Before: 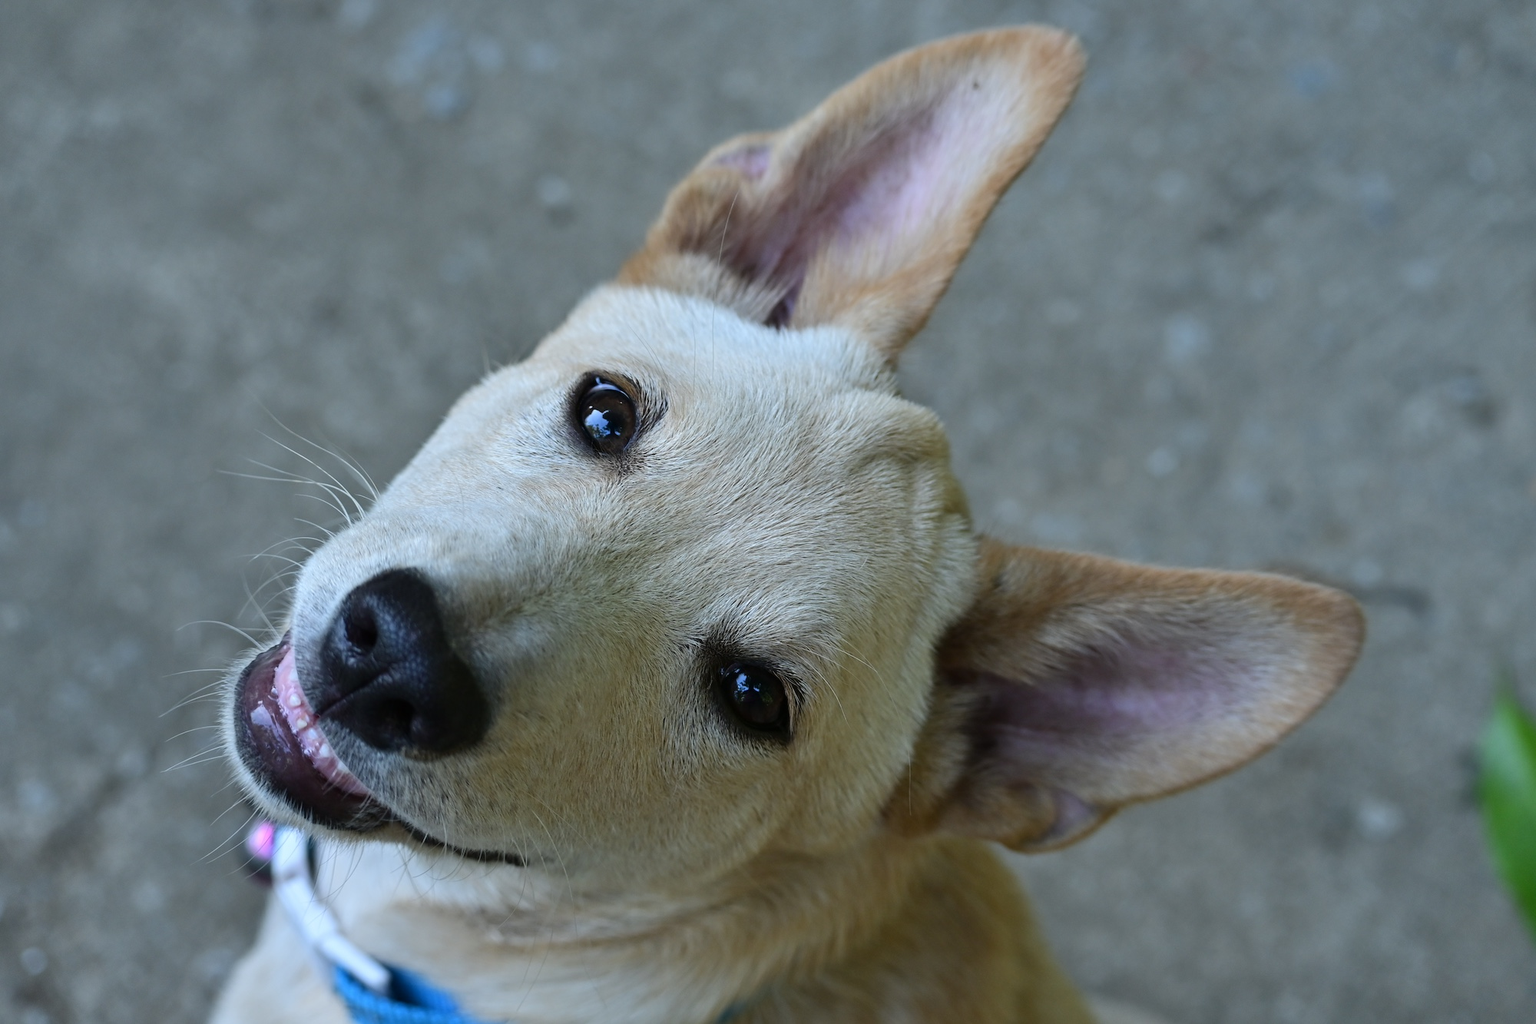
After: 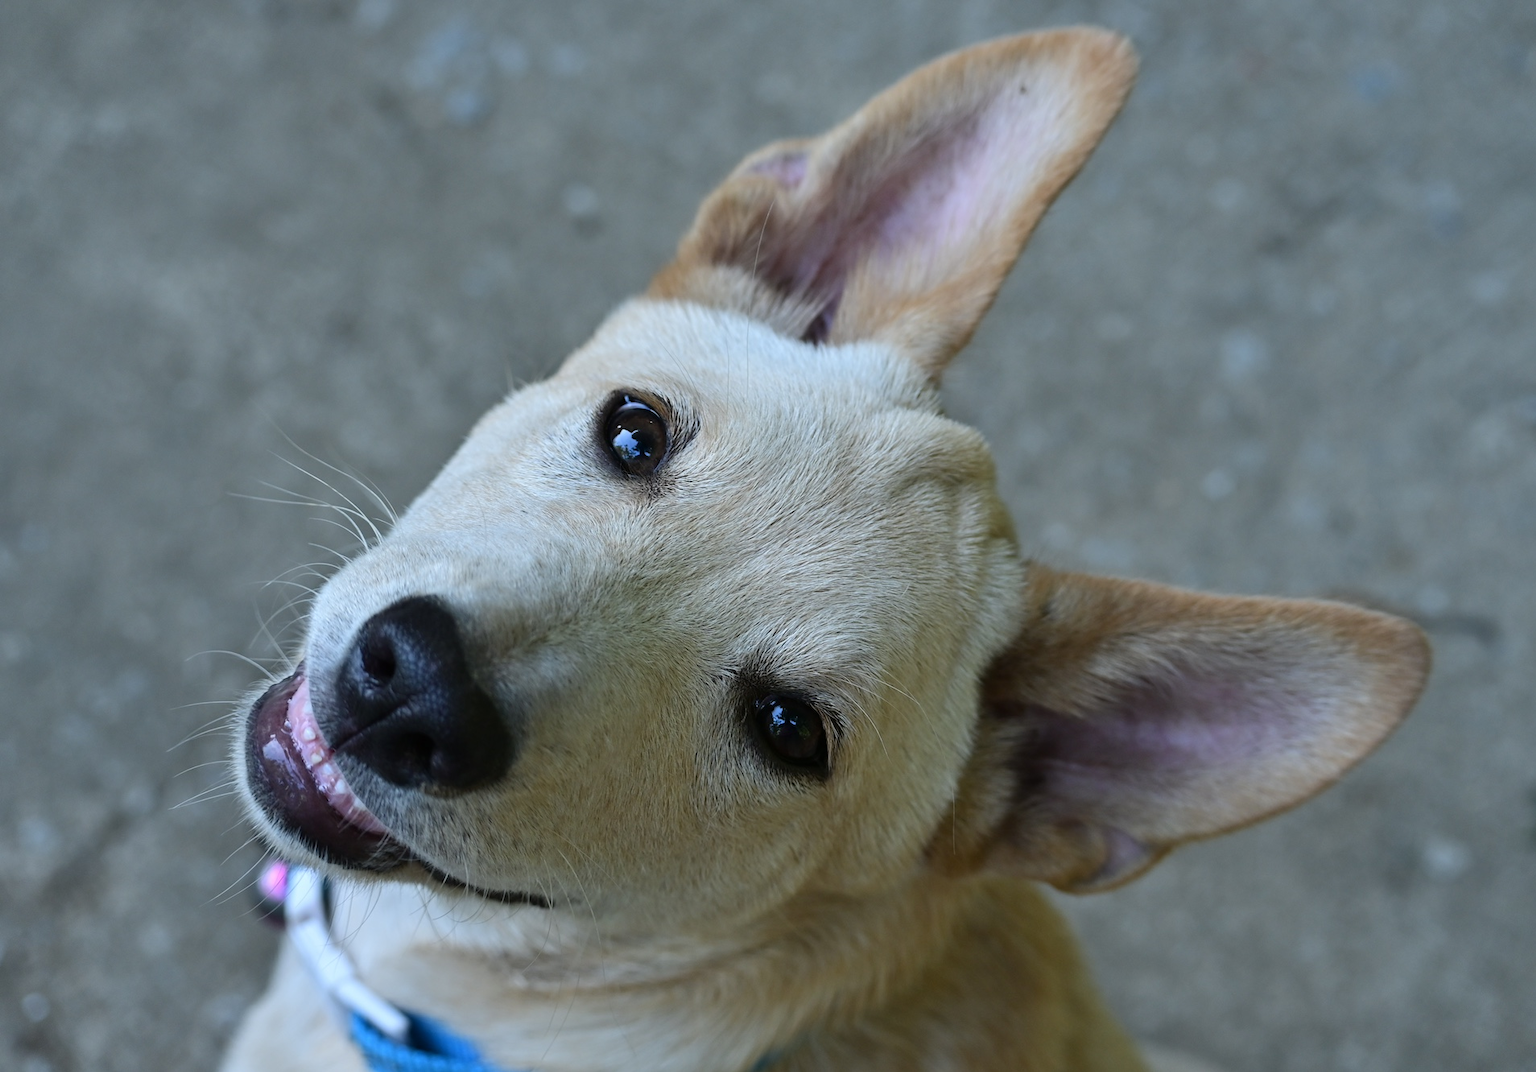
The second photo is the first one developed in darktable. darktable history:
crop: right 4.578%, bottom 0.028%
